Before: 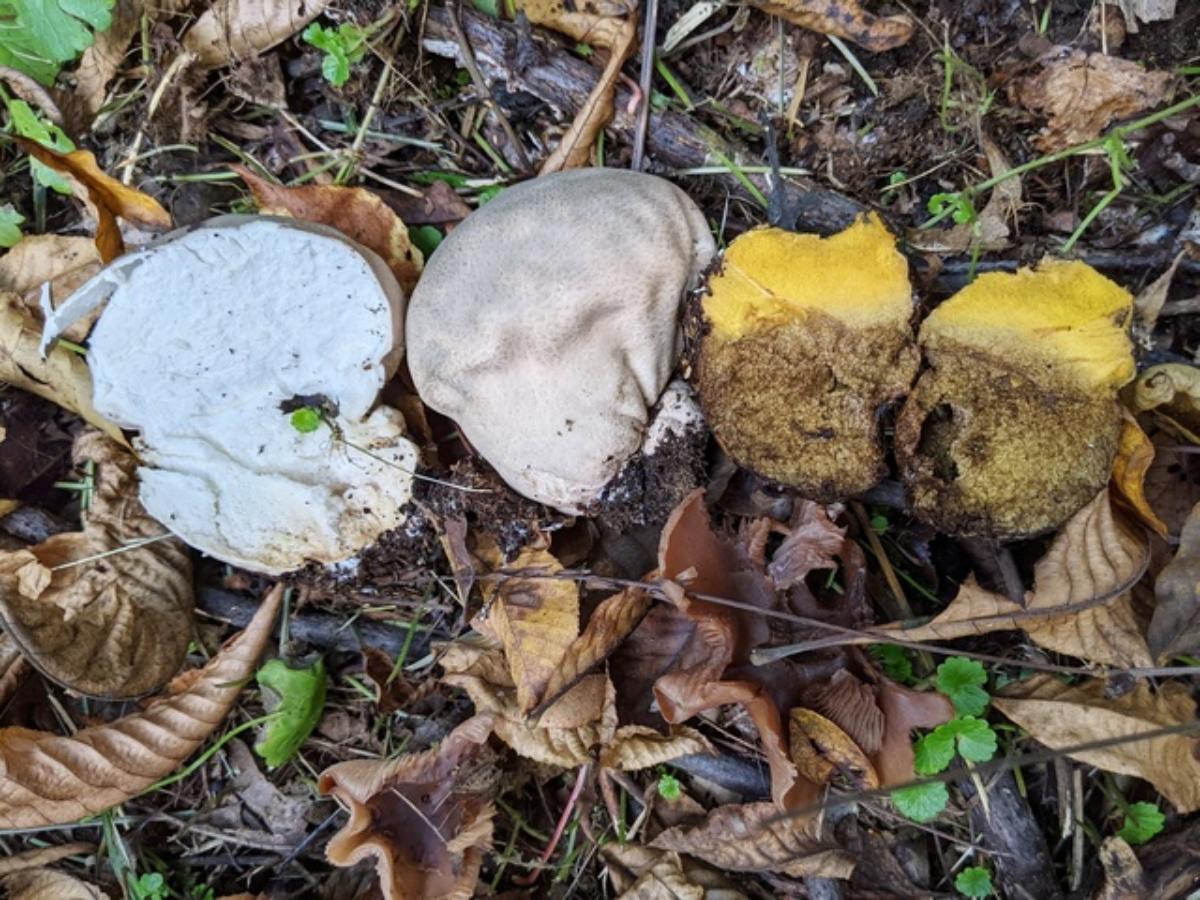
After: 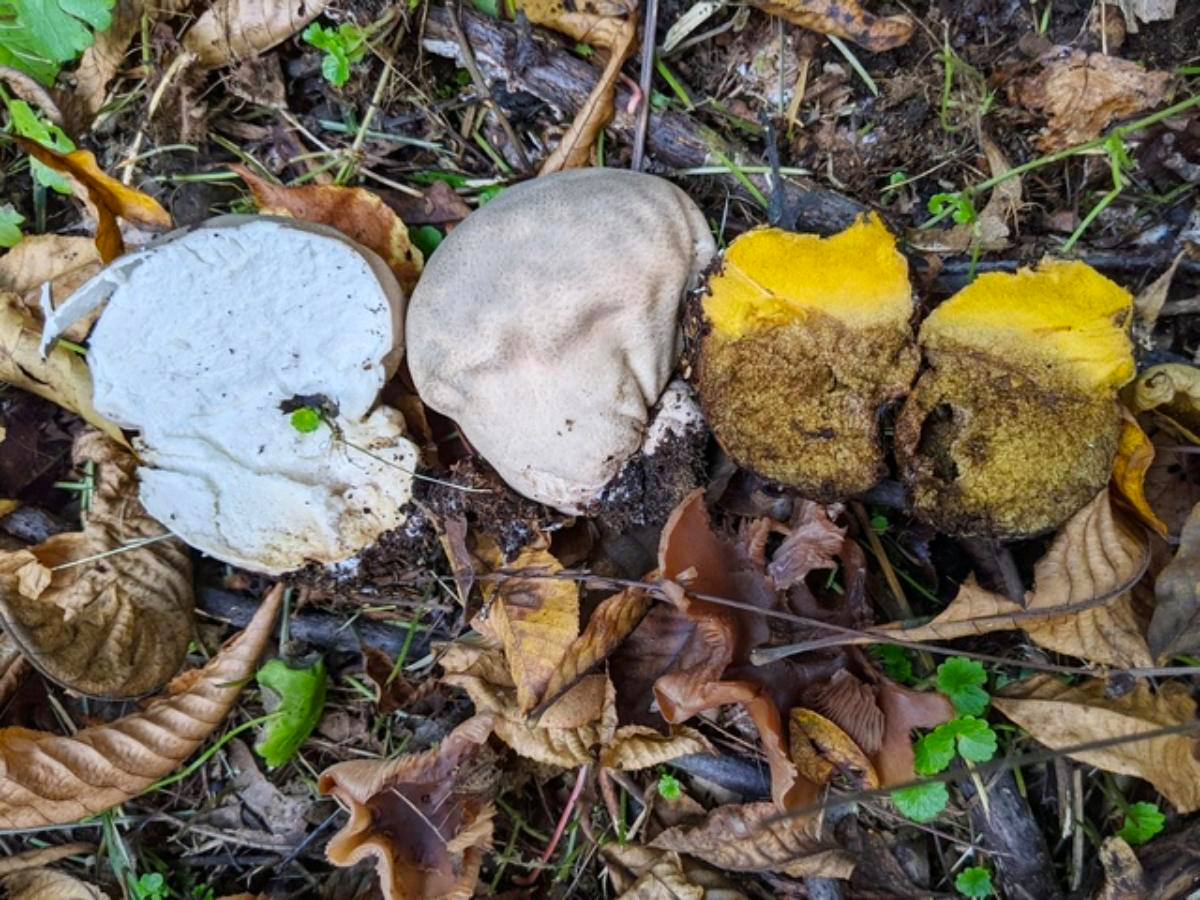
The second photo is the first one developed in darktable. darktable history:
color balance rgb: shadows lift › luminance -5.196%, shadows lift › chroma 1.168%, shadows lift › hue 219.25°, perceptual saturation grading › global saturation 25.204%
